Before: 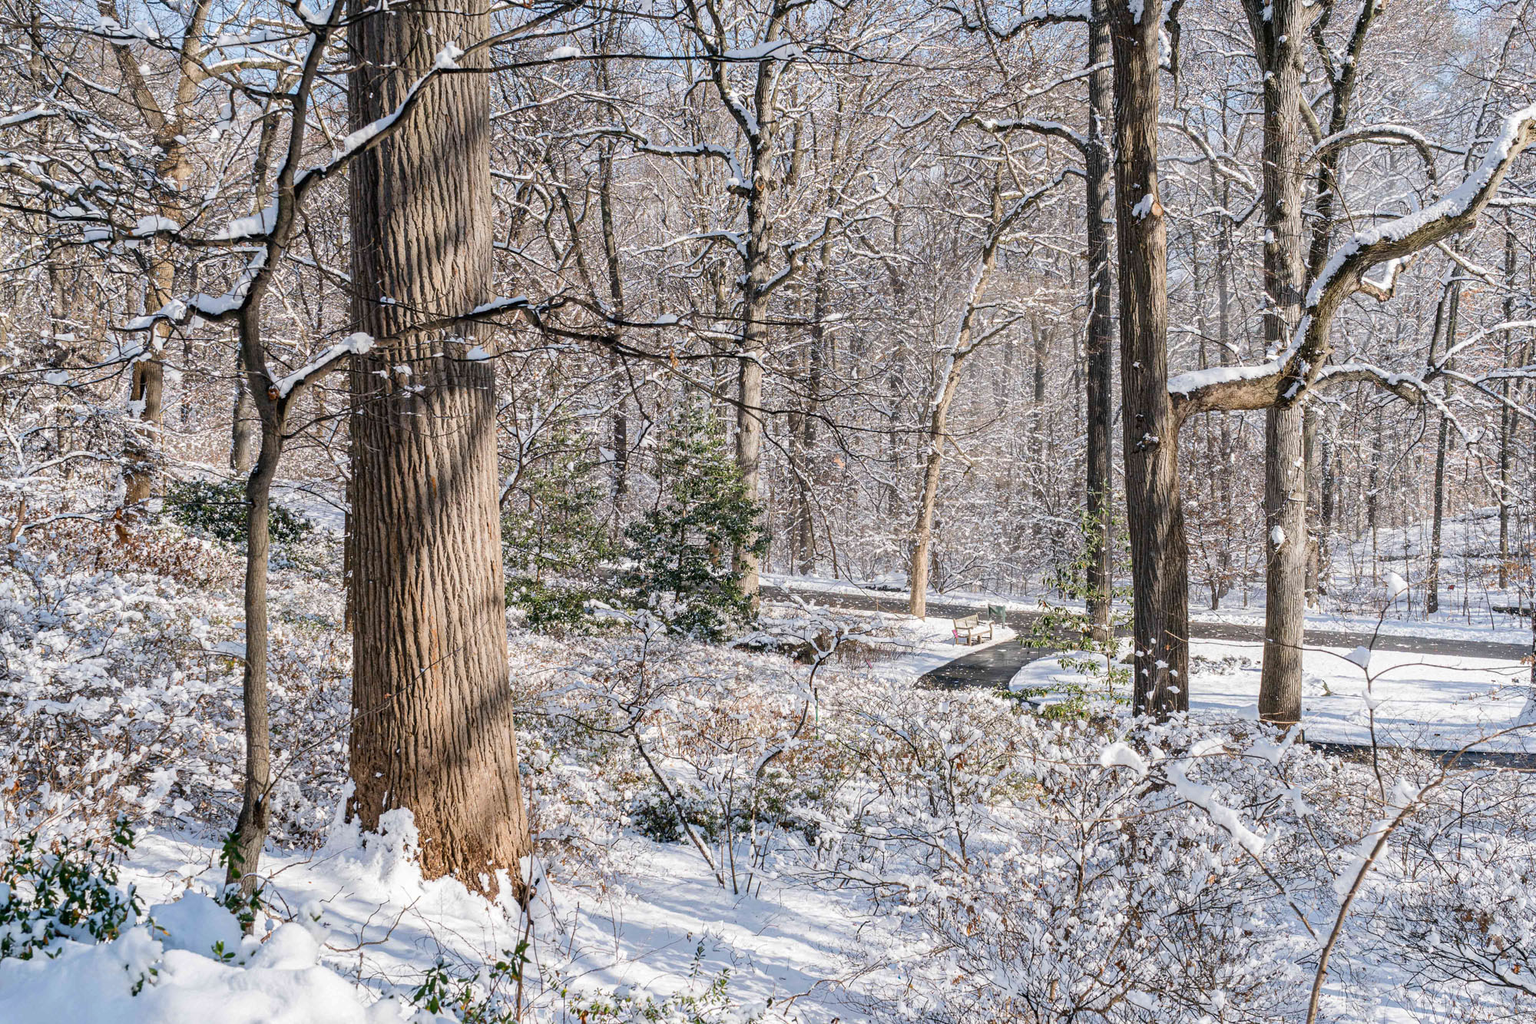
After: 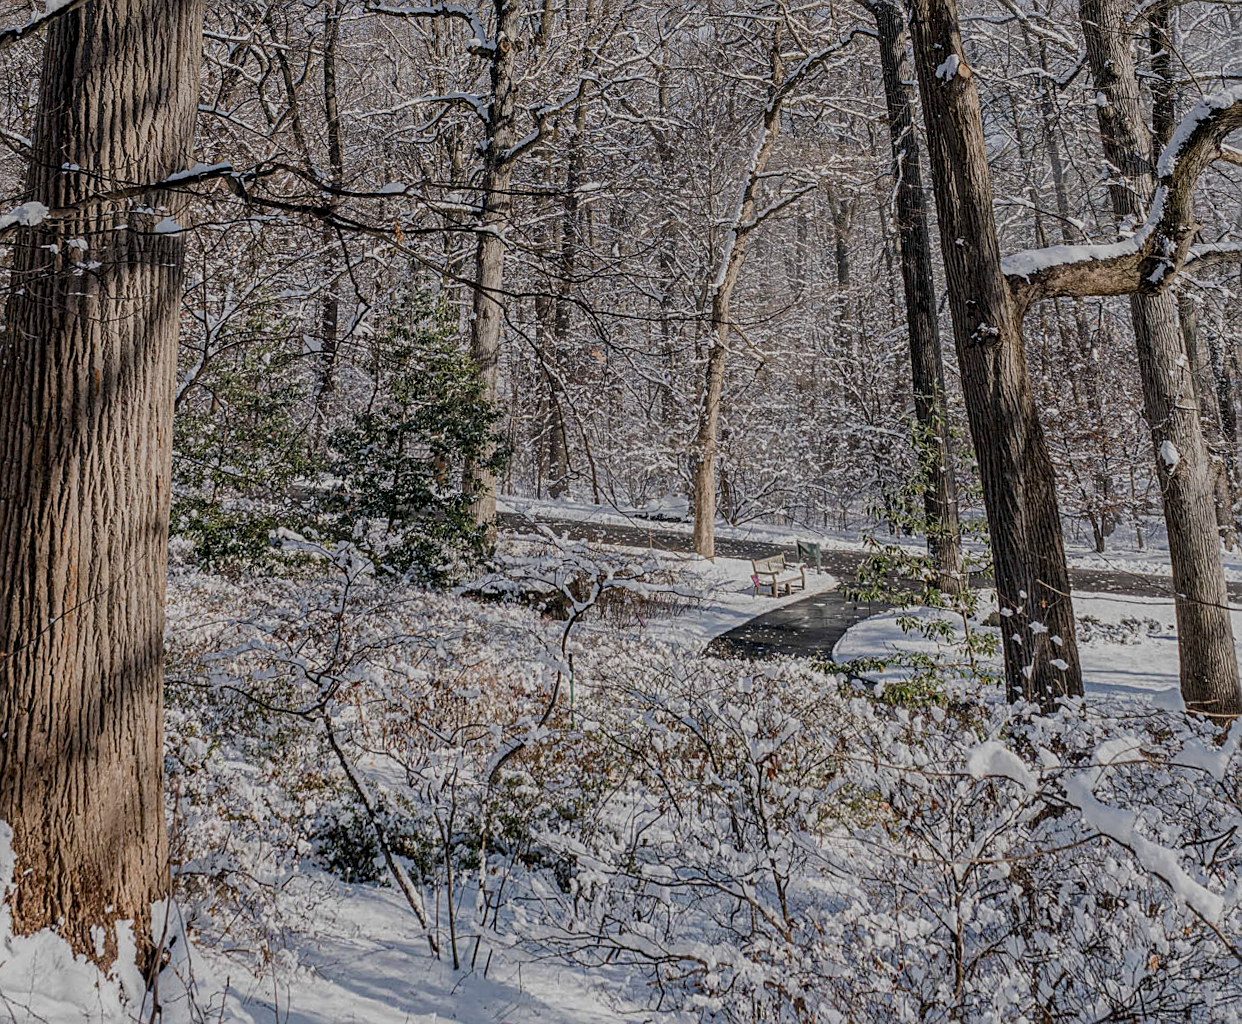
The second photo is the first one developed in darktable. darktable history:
exposure: exposure -1 EV, compensate highlight preservation false
rotate and perspective: rotation 0.72°, lens shift (vertical) -0.352, lens shift (horizontal) -0.051, crop left 0.152, crop right 0.859, crop top 0.019, crop bottom 0.964
sharpen: on, module defaults
crop: left 16.768%, top 8.653%, right 8.362%, bottom 12.485%
local contrast: on, module defaults
